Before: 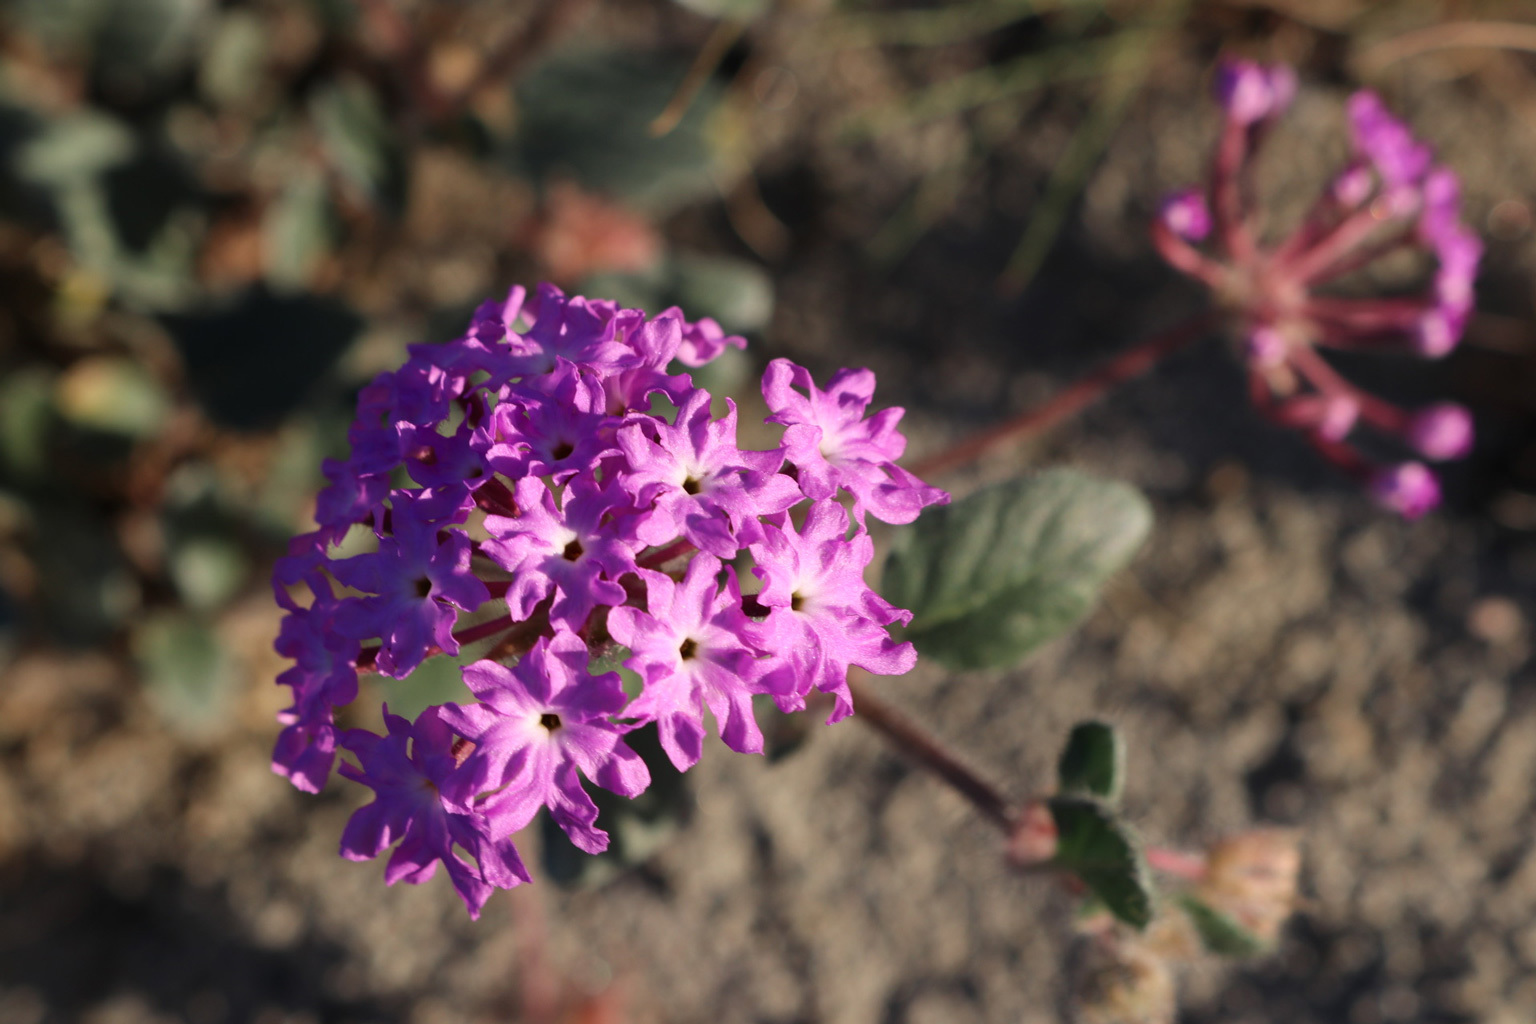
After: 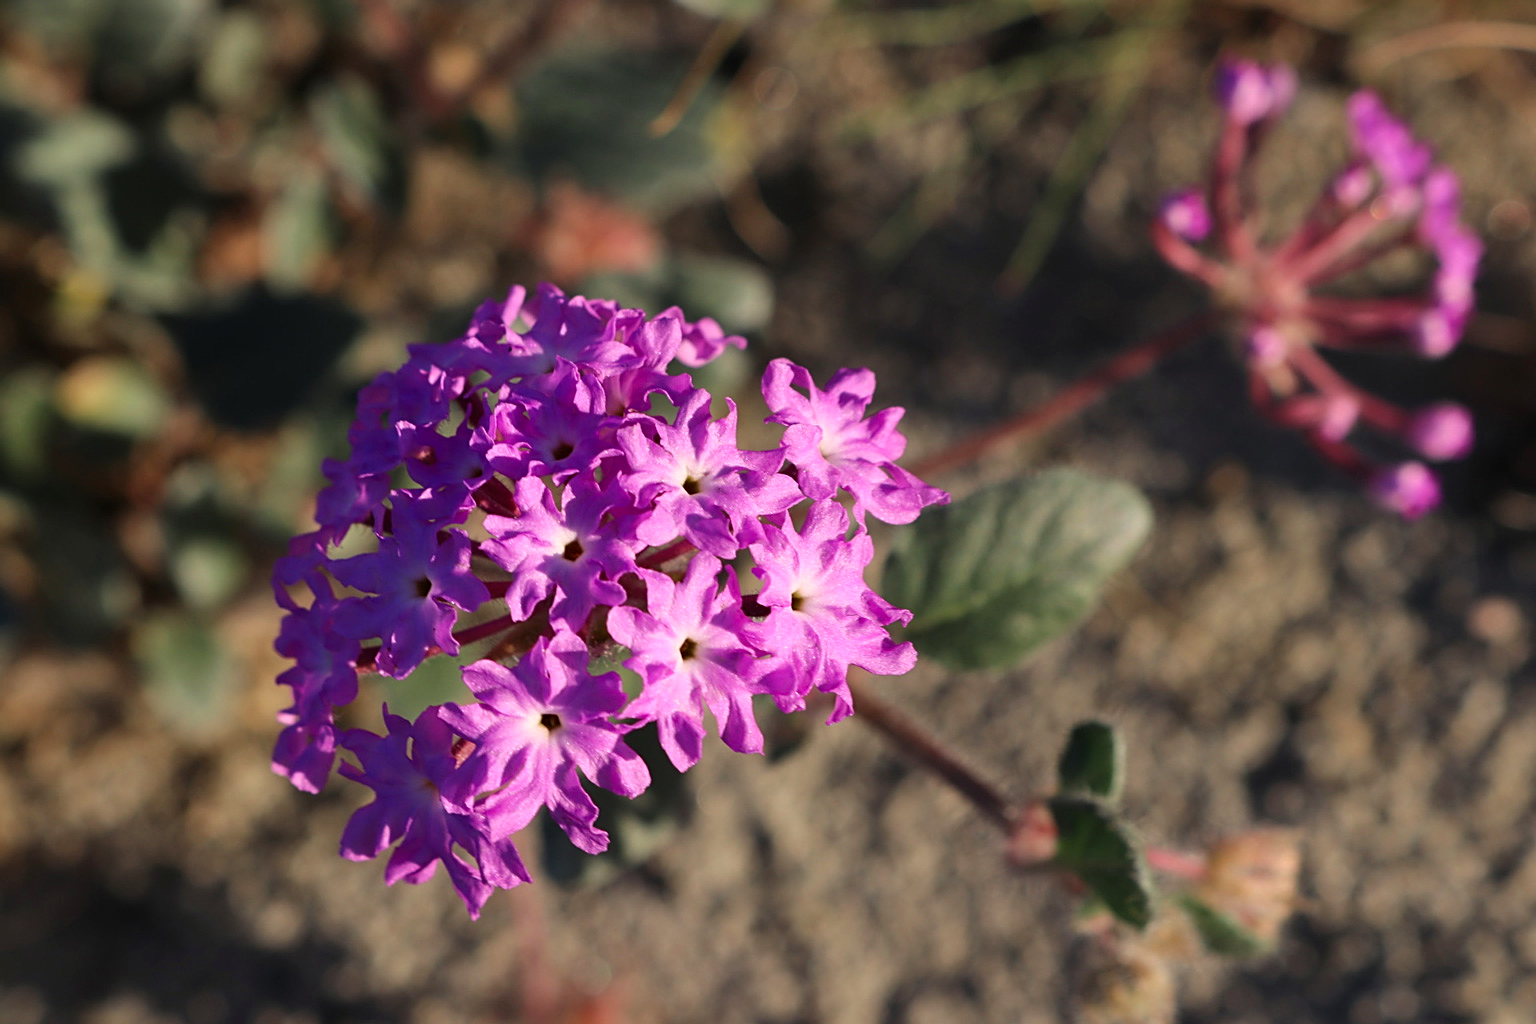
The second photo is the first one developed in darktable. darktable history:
shadows and highlights: shadows 25.38, highlights -48.32, soften with gaussian
sharpen: on, module defaults
color correction: highlights a* 0.544, highlights b* 2.76, saturation 1.09
